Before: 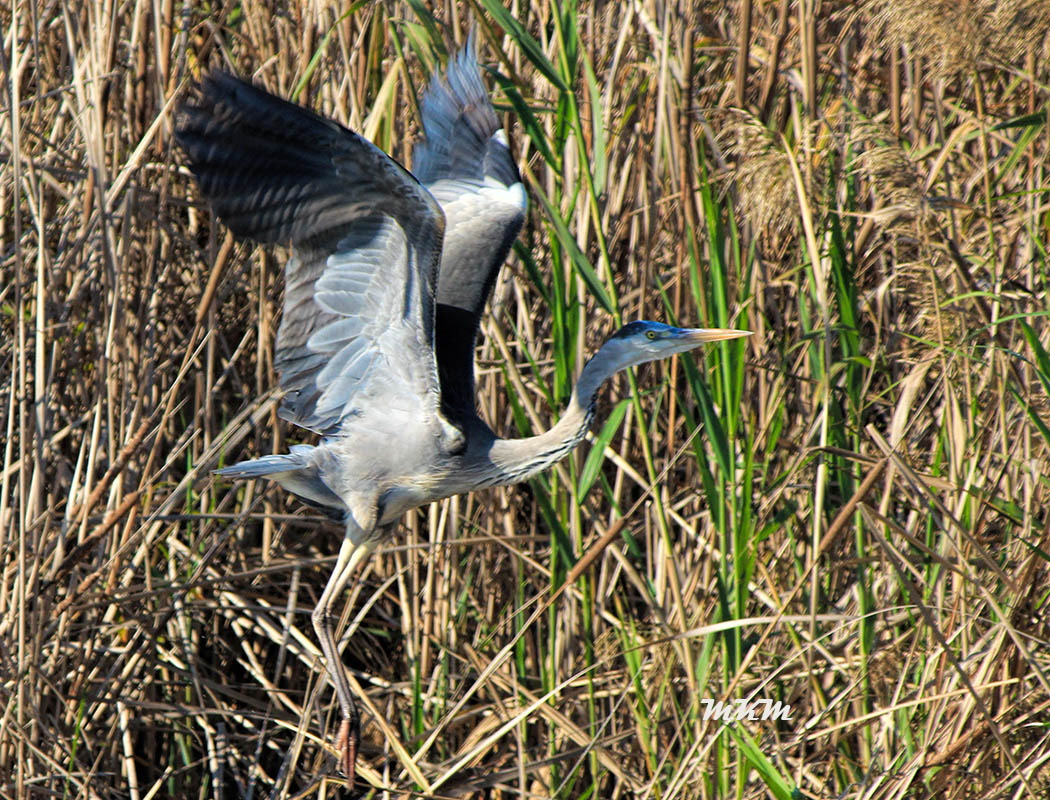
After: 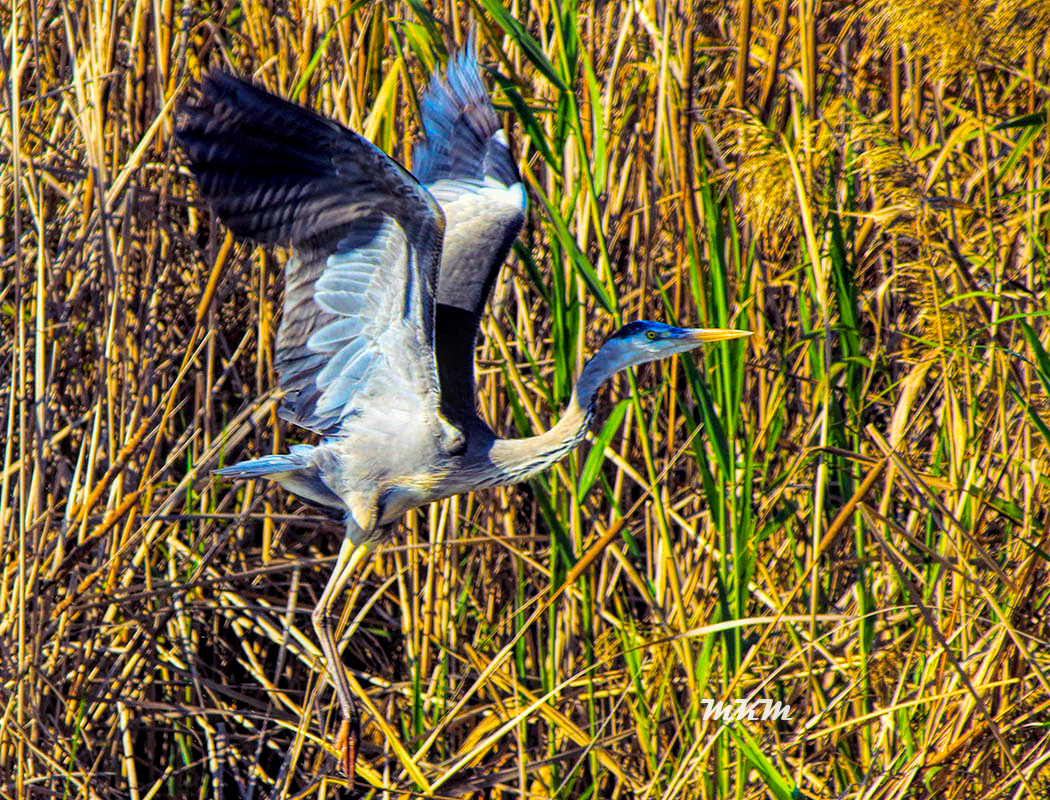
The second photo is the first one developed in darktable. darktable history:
local contrast: highlights 62%, detail 143%, midtone range 0.435
color balance rgb: shadows lift › luminance -21.397%, shadows lift › chroma 9.28%, shadows lift › hue 282.86°, linear chroma grading › shadows -39.413%, linear chroma grading › highlights 39.4%, linear chroma grading › global chroma 45.314%, linear chroma grading › mid-tones -29.721%, perceptual saturation grading › global saturation 30.071%, global vibrance 9.624%
tone curve: curves: ch0 [(0, 0) (0.822, 0.825) (0.994, 0.955)]; ch1 [(0, 0) (0.226, 0.261) (0.383, 0.397) (0.46, 0.46) (0.498, 0.479) (0.524, 0.523) (0.578, 0.575) (1, 1)]; ch2 [(0, 0) (0.438, 0.456) (0.5, 0.498) (0.547, 0.515) (0.597, 0.58) (0.629, 0.603) (1, 1)], preserve colors none
